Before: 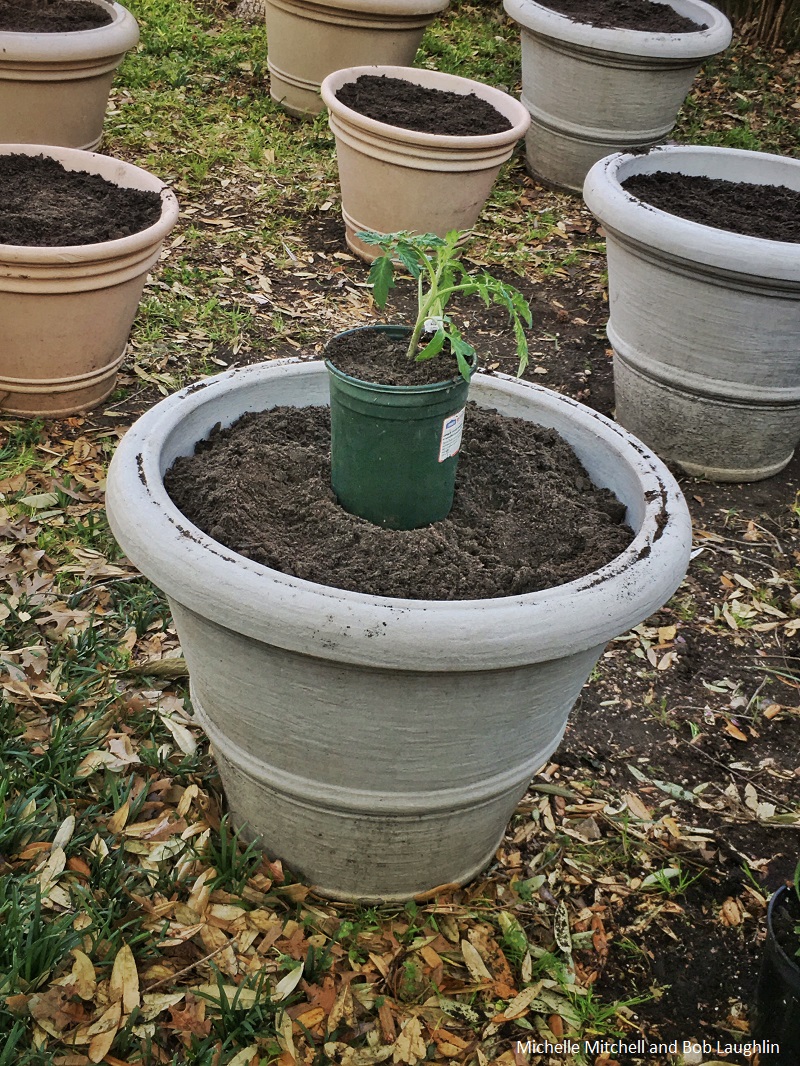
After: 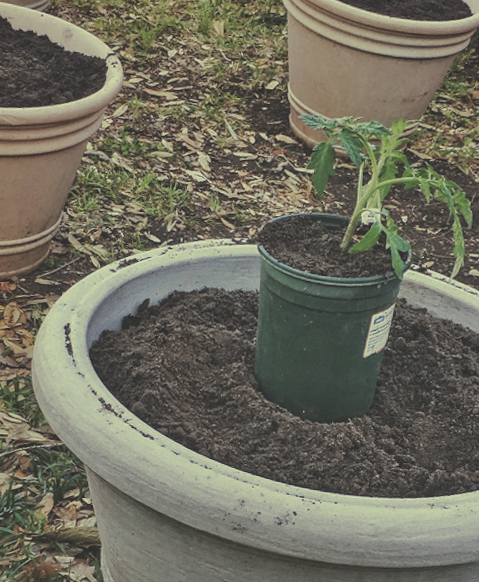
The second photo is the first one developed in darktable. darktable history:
local contrast: on, module defaults
exposure: black level correction -0.036, exposure -0.497 EV, compensate highlight preservation false
rotate and perspective: rotation 0.074°, lens shift (vertical) 0.096, lens shift (horizontal) -0.041, crop left 0.043, crop right 0.952, crop top 0.024, crop bottom 0.979
contrast brightness saturation: contrast -0.1, saturation -0.1
crop and rotate: angle -4.99°, left 2.122%, top 6.945%, right 27.566%, bottom 30.519%
split-toning: shadows › hue 290.82°, shadows › saturation 0.34, highlights › saturation 0.38, balance 0, compress 50%
